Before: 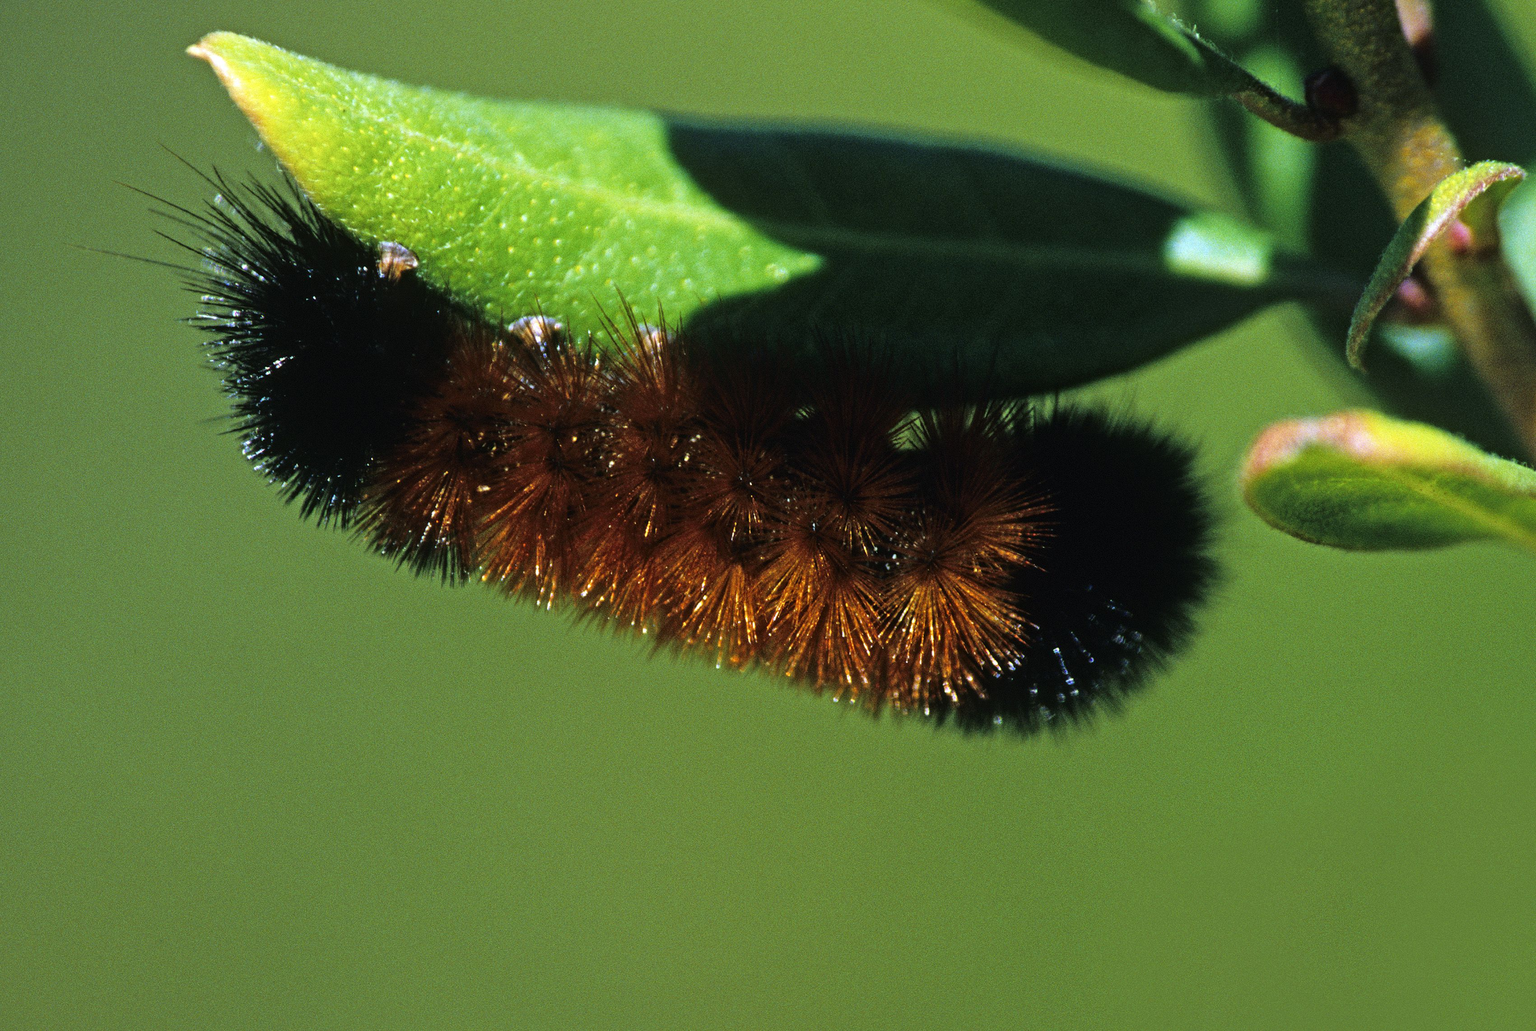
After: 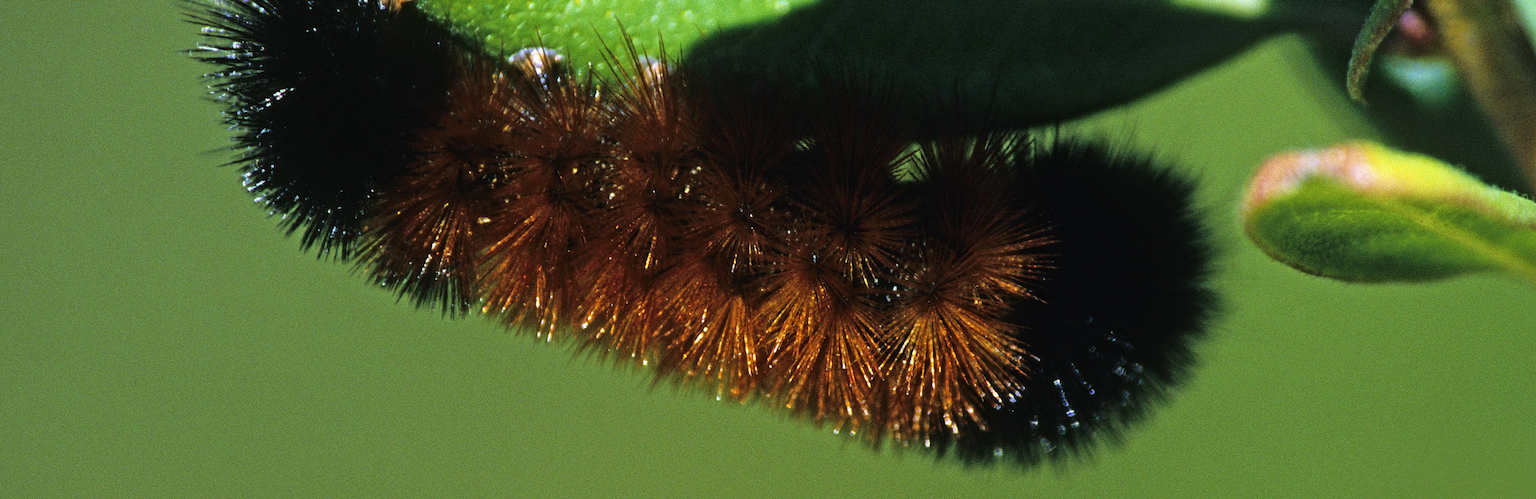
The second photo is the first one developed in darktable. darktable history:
crop and rotate: top 26.056%, bottom 25.543%
white balance: emerald 1
